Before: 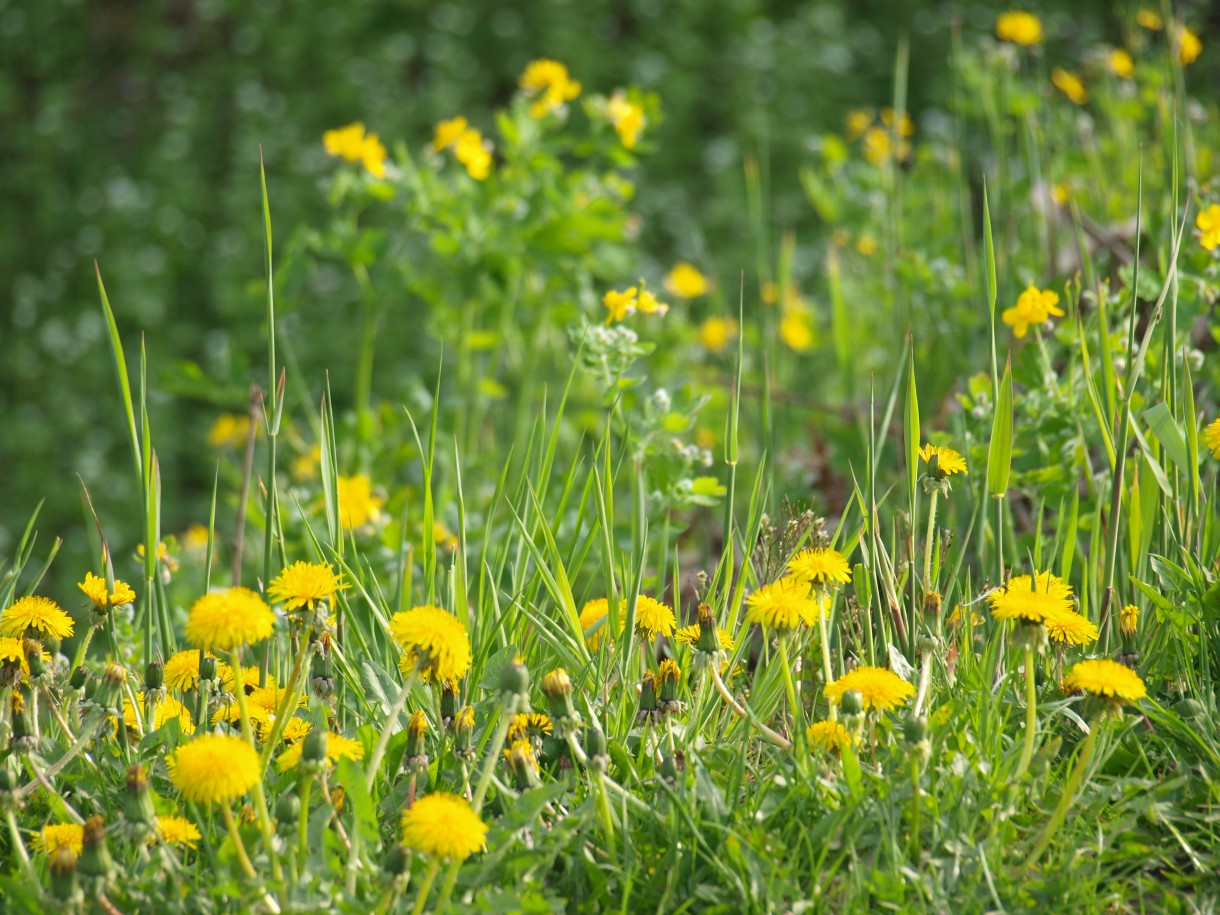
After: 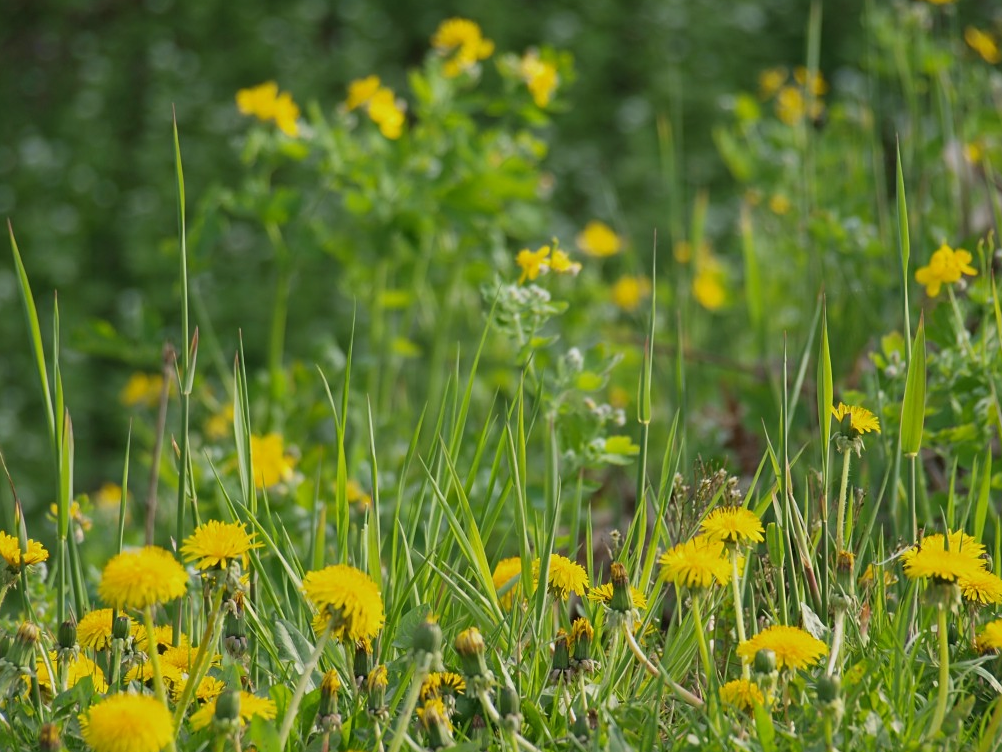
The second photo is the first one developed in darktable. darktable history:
white balance: emerald 1
exposure: exposure -0.492 EV, compensate highlight preservation false
crop and rotate: left 7.196%, top 4.574%, right 10.605%, bottom 13.178%
sharpen: amount 0.2
